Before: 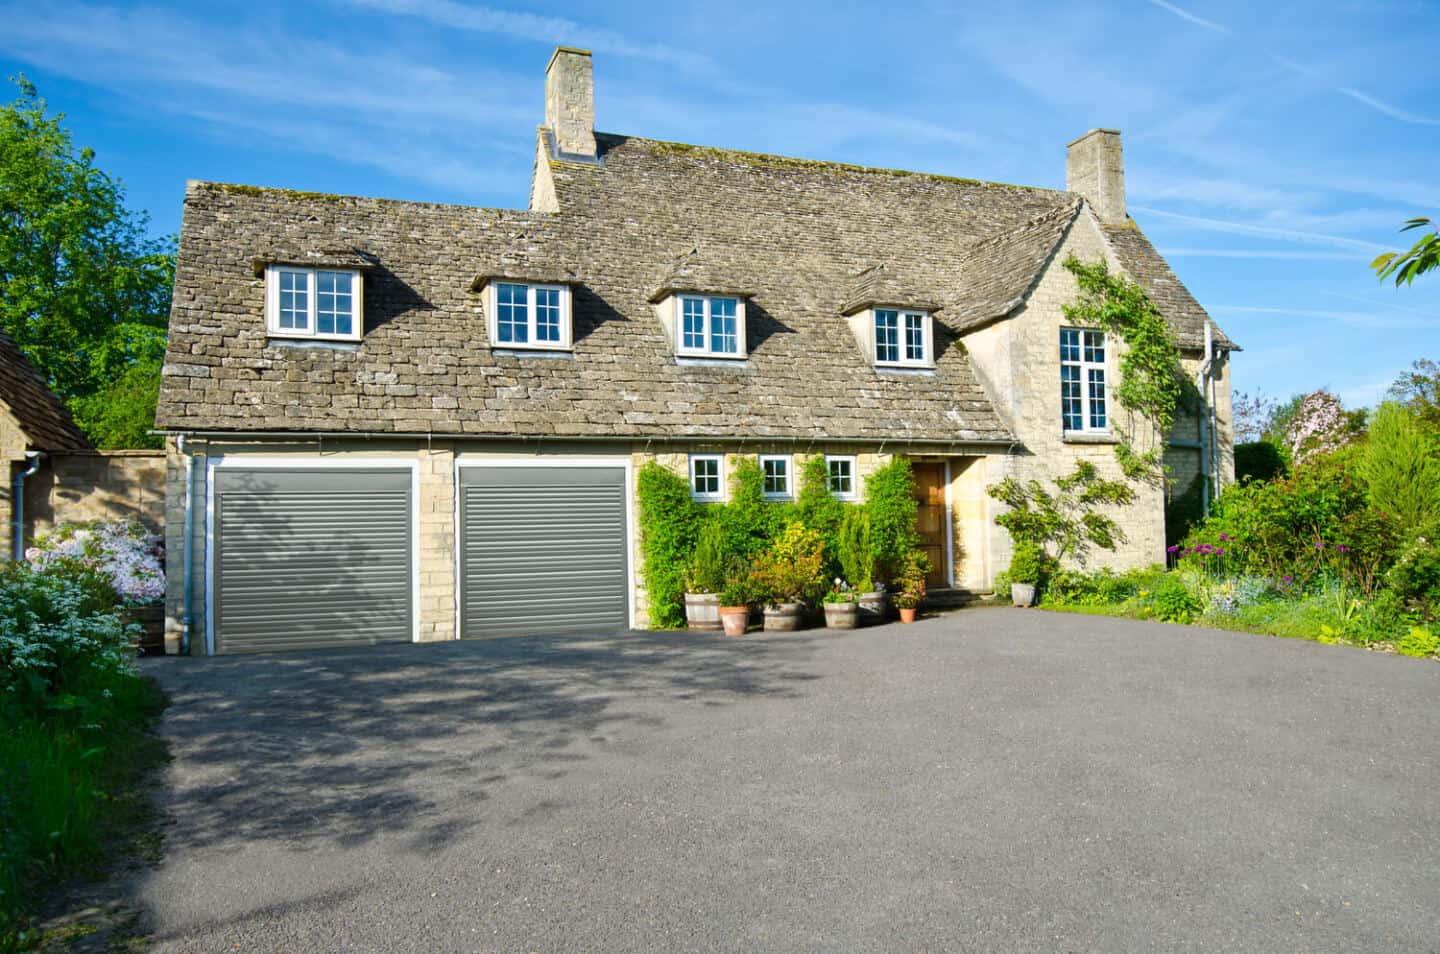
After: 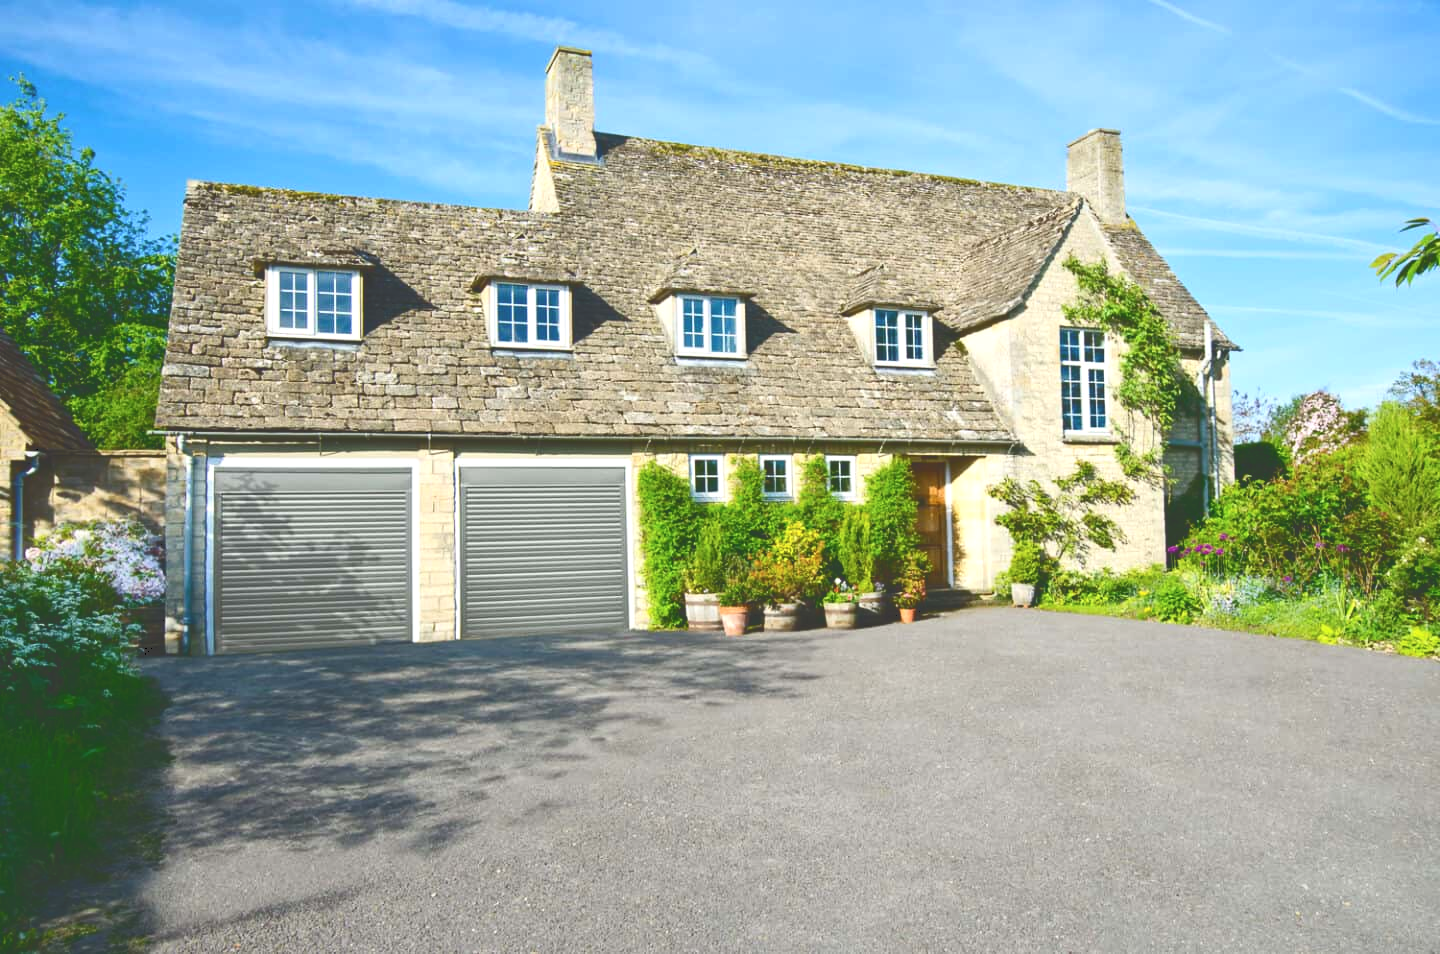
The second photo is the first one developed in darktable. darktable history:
exposure: exposure 0.233 EV, compensate highlight preservation false
tone curve: curves: ch0 [(0, 0) (0.003, 0.224) (0.011, 0.229) (0.025, 0.234) (0.044, 0.242) (0.069, 0.249) (0.1, 0.256) (0.136, 0.265) (0.177, 0.285) (0.224, 0.304) (0.277, 0.337) (0.335, 0.385) (0.399, 0.435) (0.468, 0.507) (0.543, 0.59) (0.623, 0.674) (0.709, 0.763) (0.801, 0.852) (0.898, 0.931) (1, 1)], color space Lab, independent channels, preserve colors none
